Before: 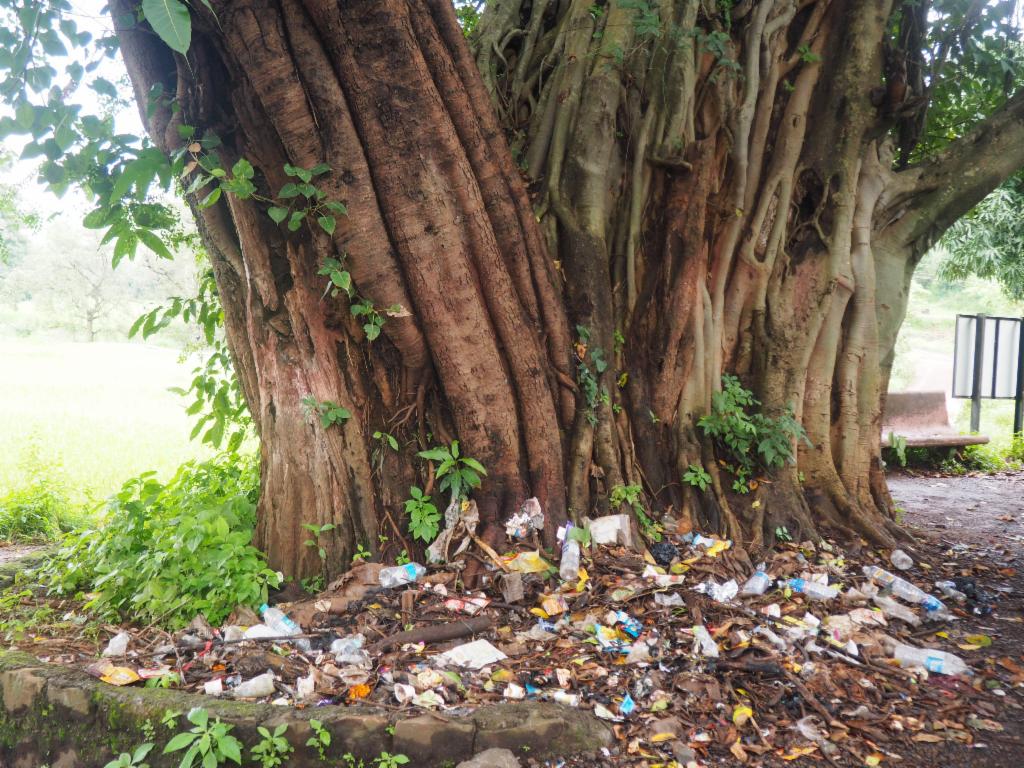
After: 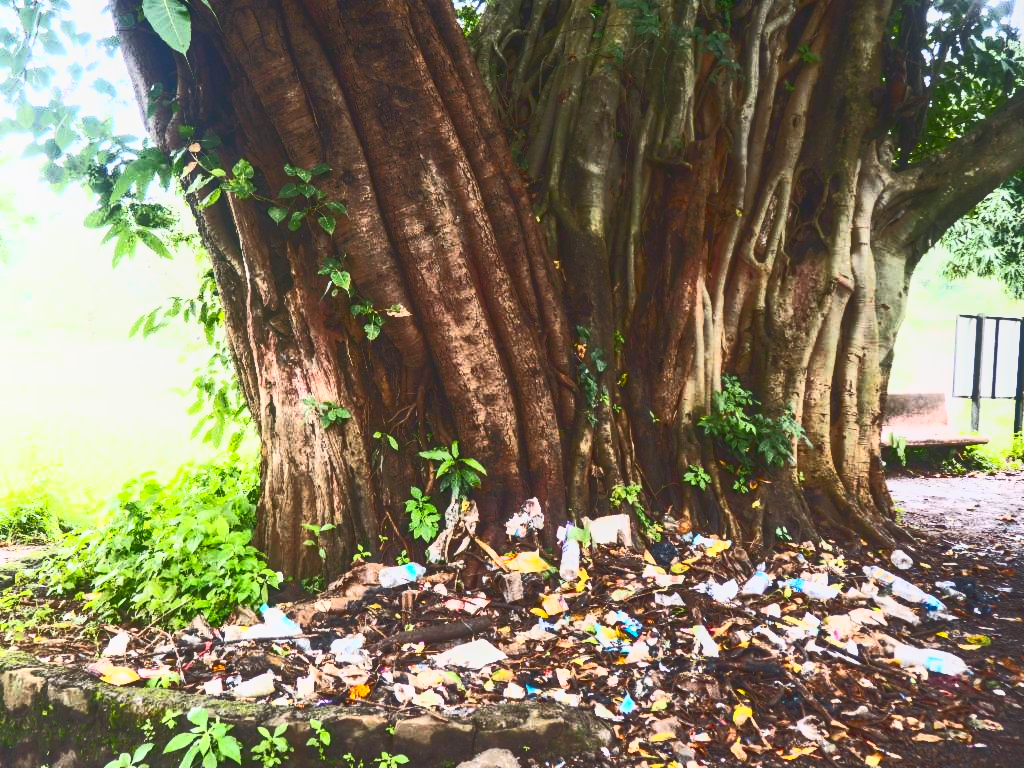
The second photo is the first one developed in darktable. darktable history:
local contrast: detail 110%
base curve: curves: ch0 [(0, 0.015) (0.085, 0.116) (0.134, 0.298) (0.19, 0.545) (0.296, 0.764) (0.599, 0.982) (1, 1)]
color balance rgb: shadows lift › chroma 1.02%, shadows lift › hue 243.17°, perceptual saturation grading › global saturation 20.468%, perceptual saturation grading › highlights -19.962%, perceptual saturation grading › shadows 29.485%, perceptual brilliance grading › highlights 3.946%, perceptual brilliance grading › mid-tones -17.732%, perceptual brilliance grading › shadows -41.893%
